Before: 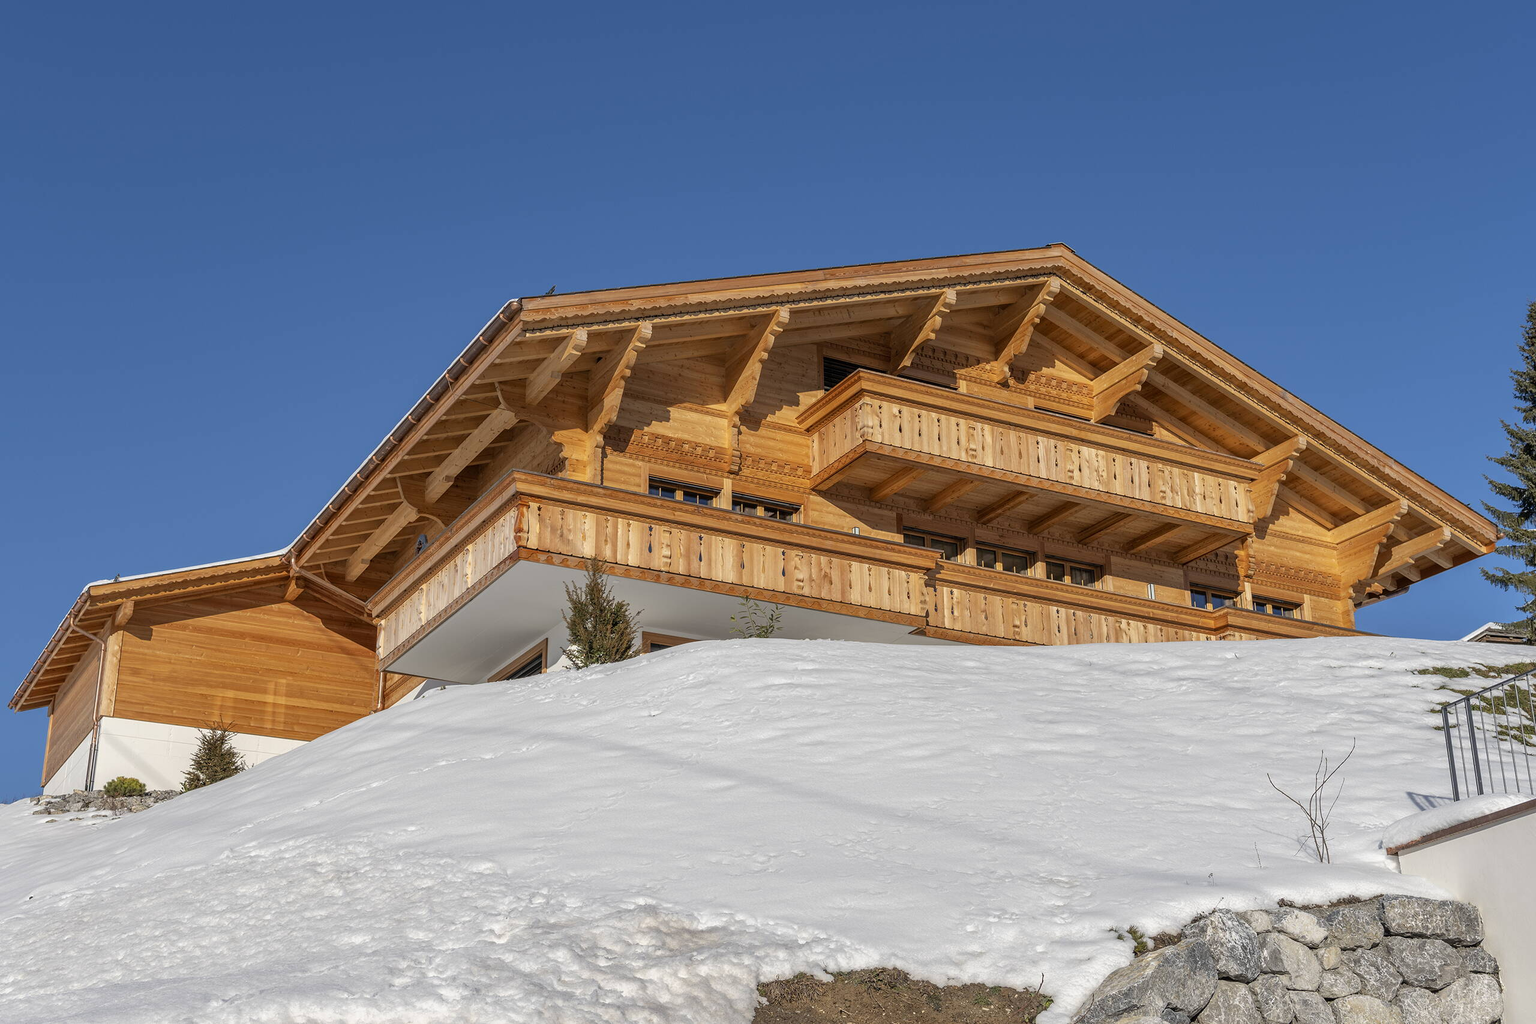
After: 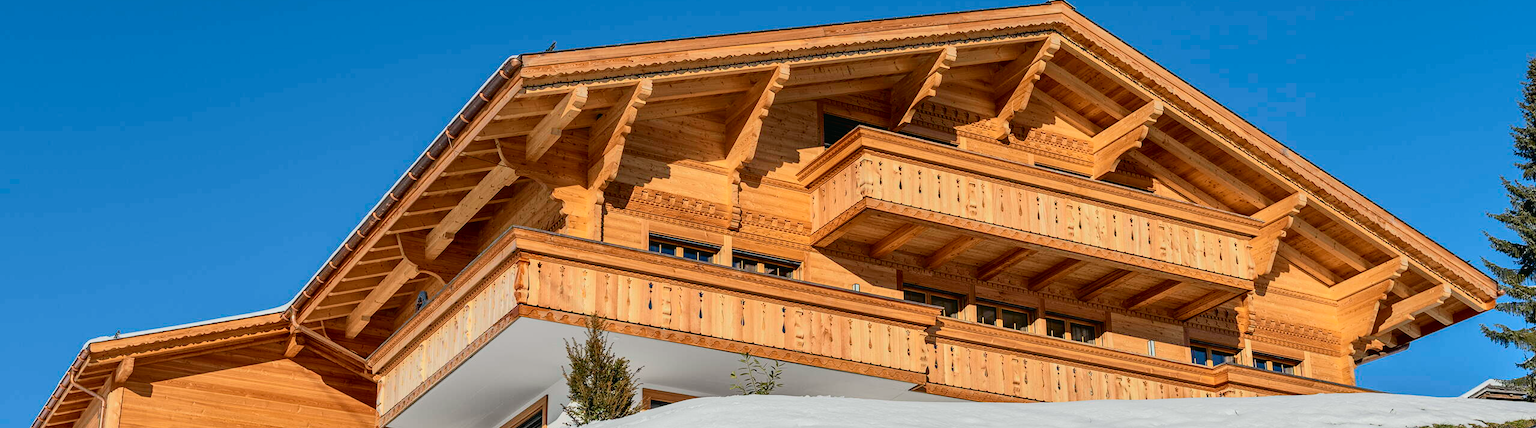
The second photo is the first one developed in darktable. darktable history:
exposure: compensate highlight preservation false
crop and rotate: top 23.84%, bottom 34.294%
tone curve: curves: ch0 [(0, 0.017) (0.091, 0.046) (0.298, 0.287) (0.439, 0.482) (0.64, 0.729) (0.785, 0.817) (0.995, 0.917)]; ch1 [(0, 0) (0.384, 0.365) (0.463, 0.447) (0.486, 0.474) (0.503, 0.497) (0.526, 0.52) (0.555, 0.564) (0.578, 0.595) (0.638, 0.644) (0.766, 0.773) (1, 1)]; ch2 [(0, 0) (0.374, 0.344) (0.449, 0.434) (0.501, 0.501) (0.528, 0.519) (0.569, 0.589) (0.61, 0.646) (0.666, 0.688) (1, 1)], color space Lab, independent channels, preserve colors none
